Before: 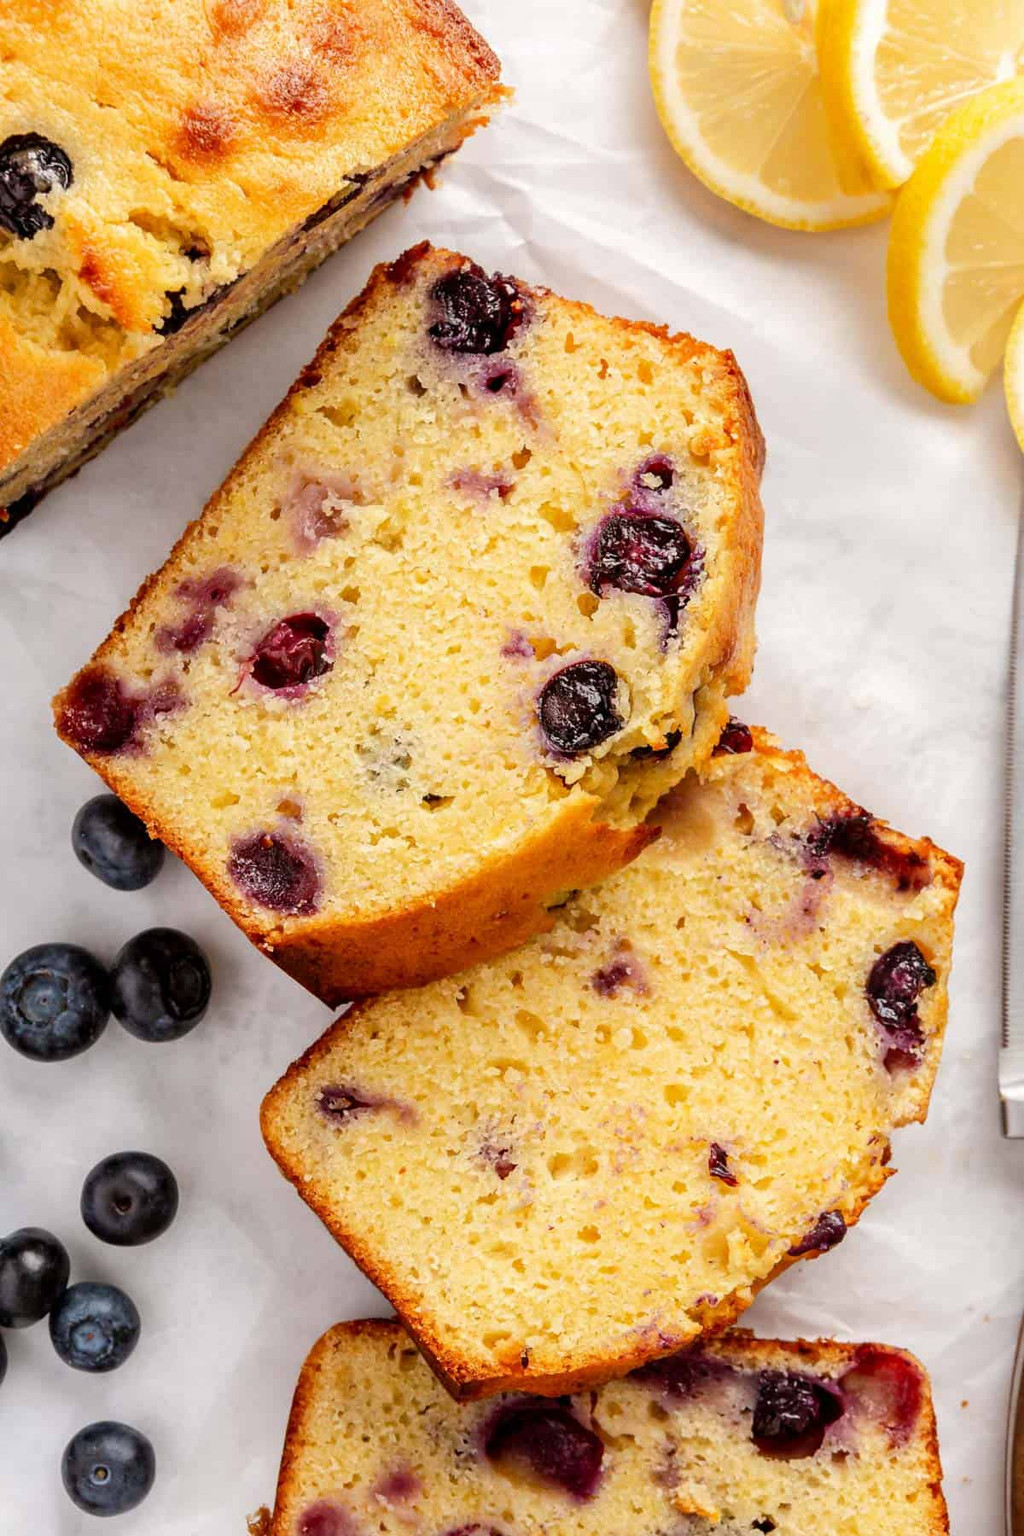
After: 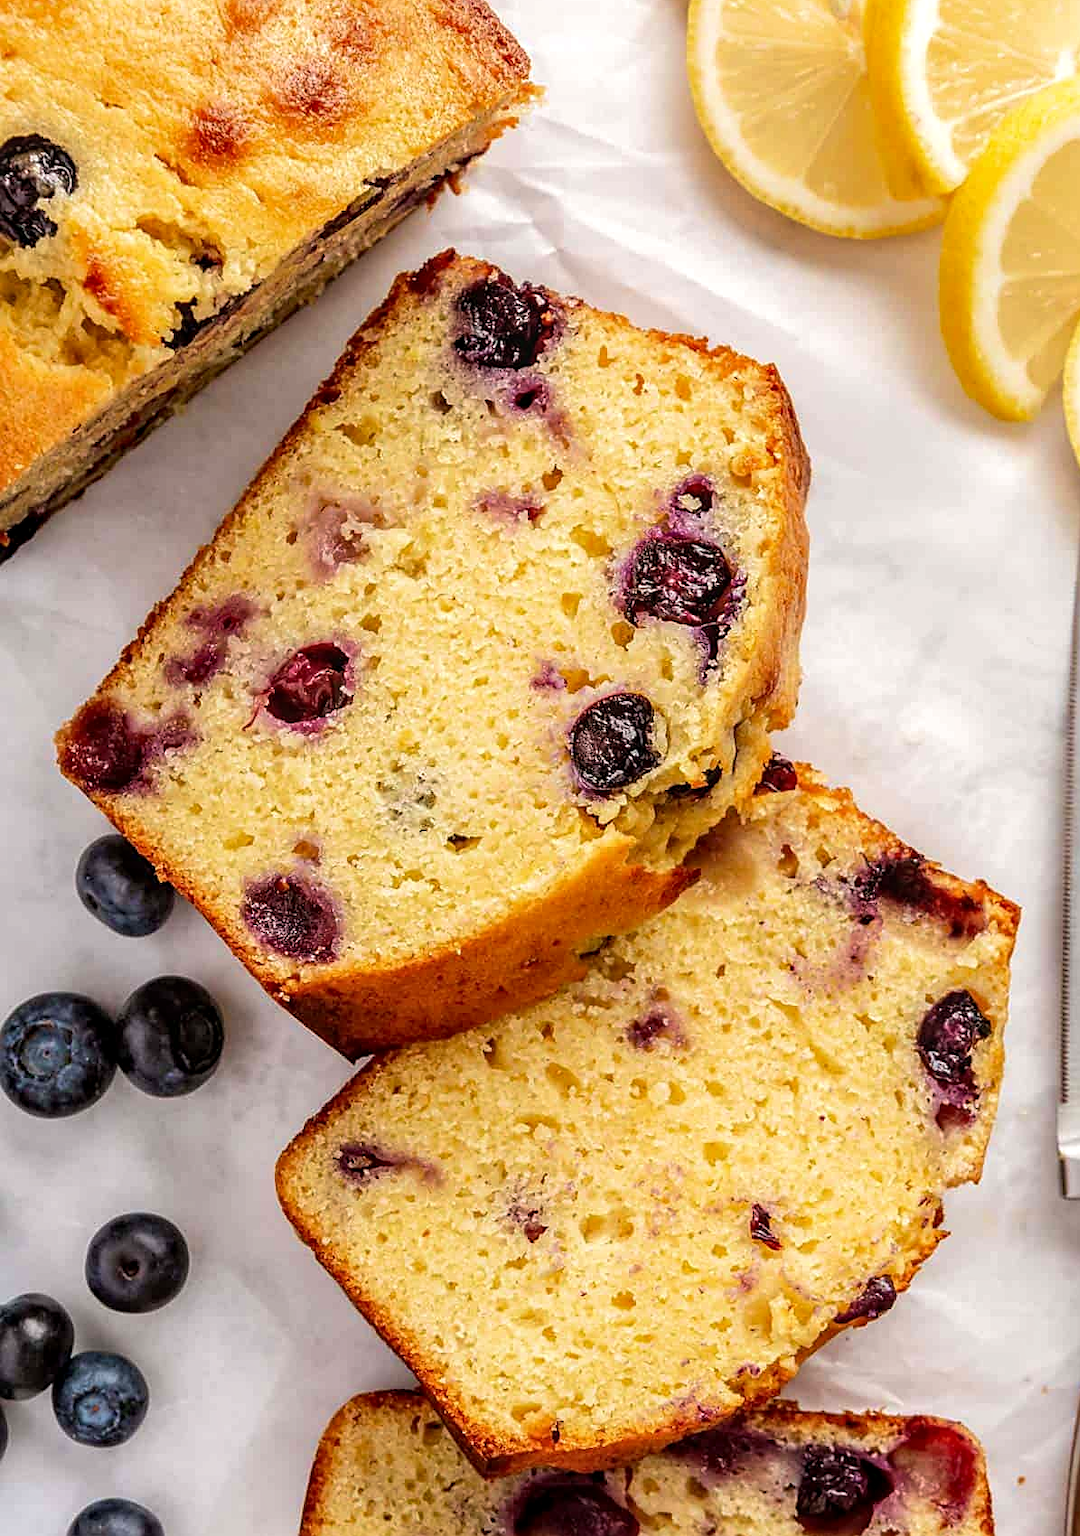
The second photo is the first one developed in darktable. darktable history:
crop: top 0.438%, right 0.259%, bottom 5.074%
velvia: on, module defaults
local contrast: on, module defaults
sharpen: amount 0.494
